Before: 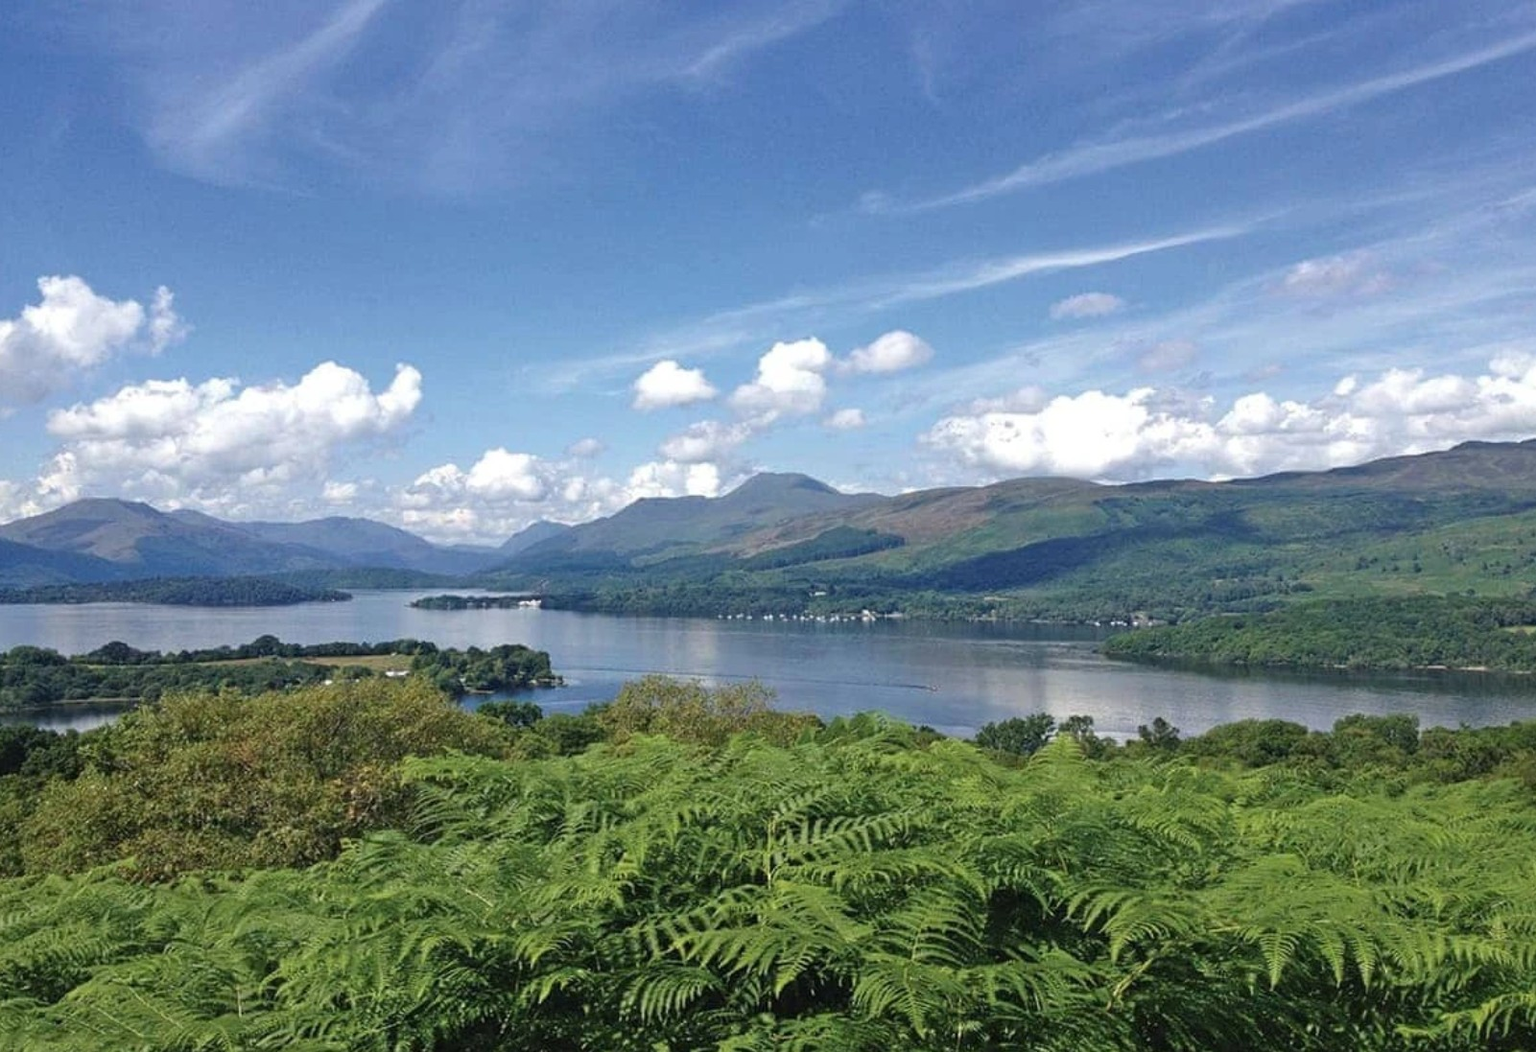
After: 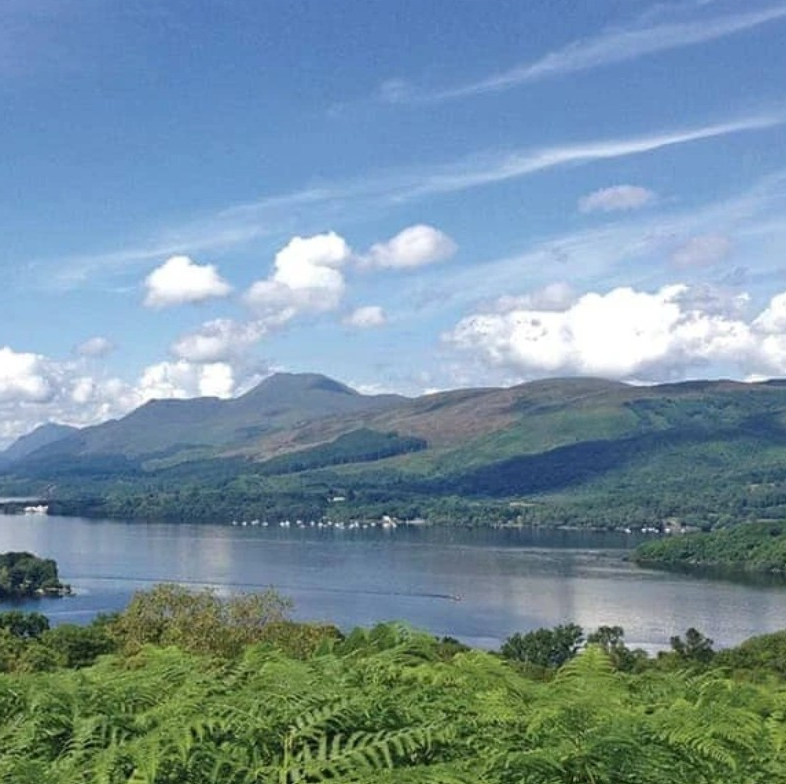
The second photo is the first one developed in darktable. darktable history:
crop: left 32.256%, top 10.947%, right 18.606%, bottom 17.556%
